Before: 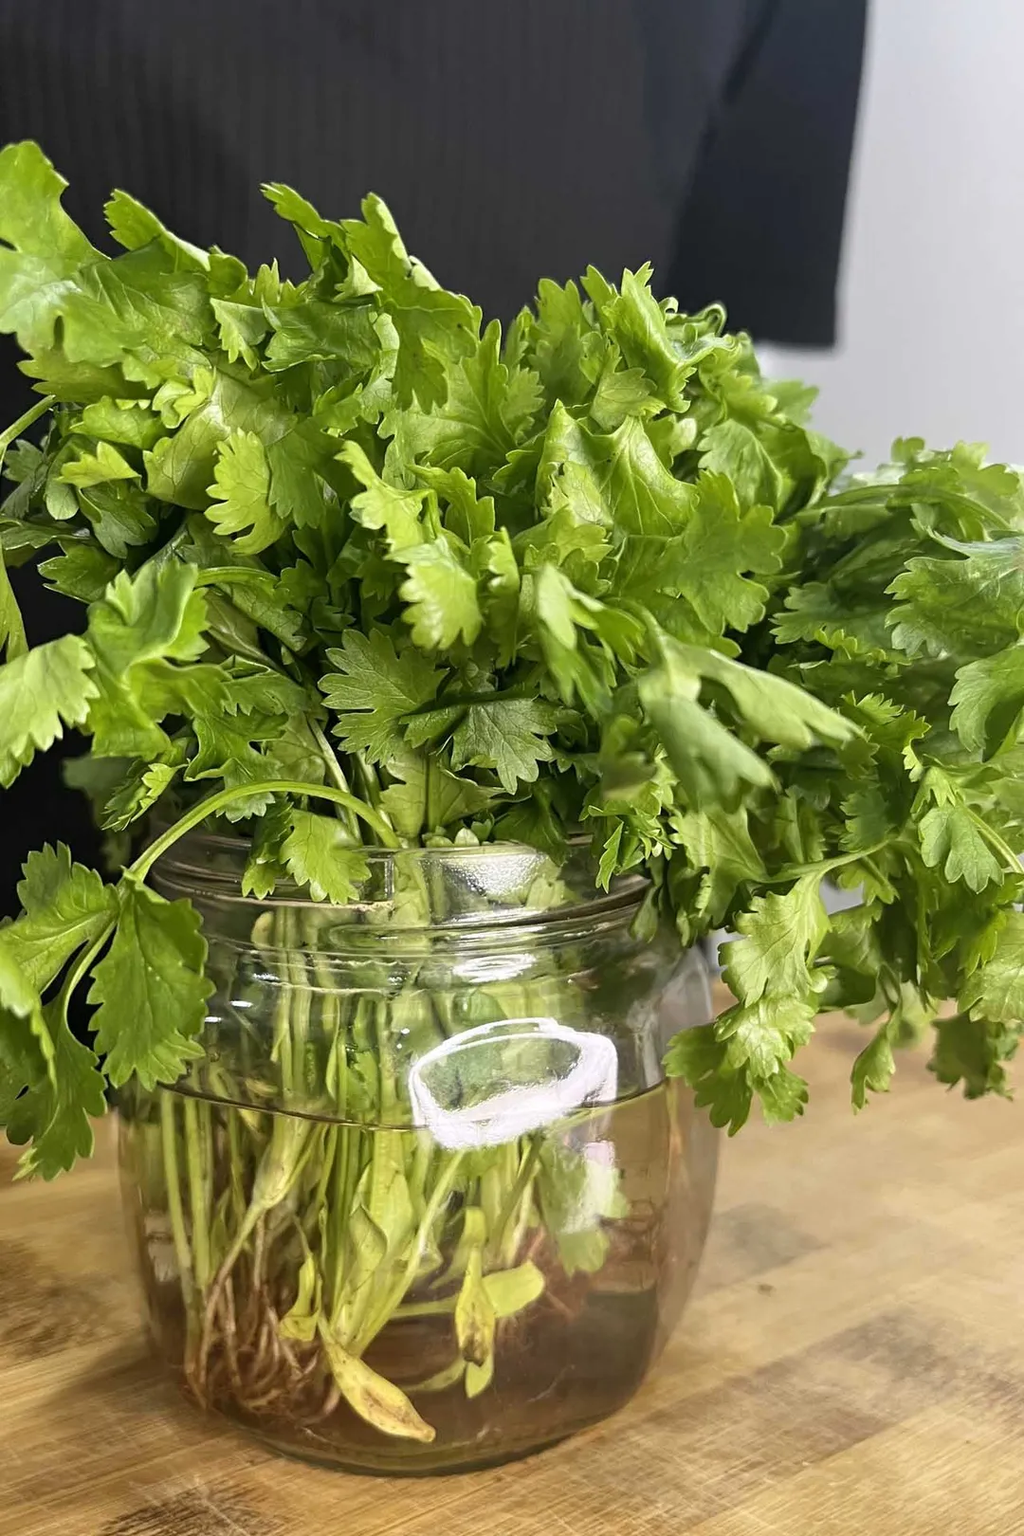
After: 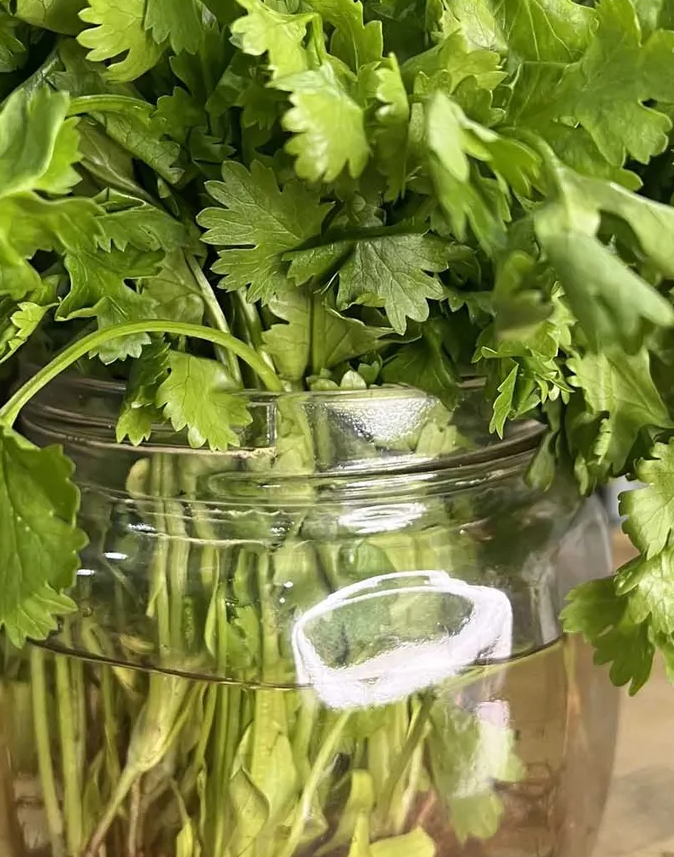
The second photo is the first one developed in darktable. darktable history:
crop: left 12.886%, top 31.076%, right 24.69%, bottom 16.009%
